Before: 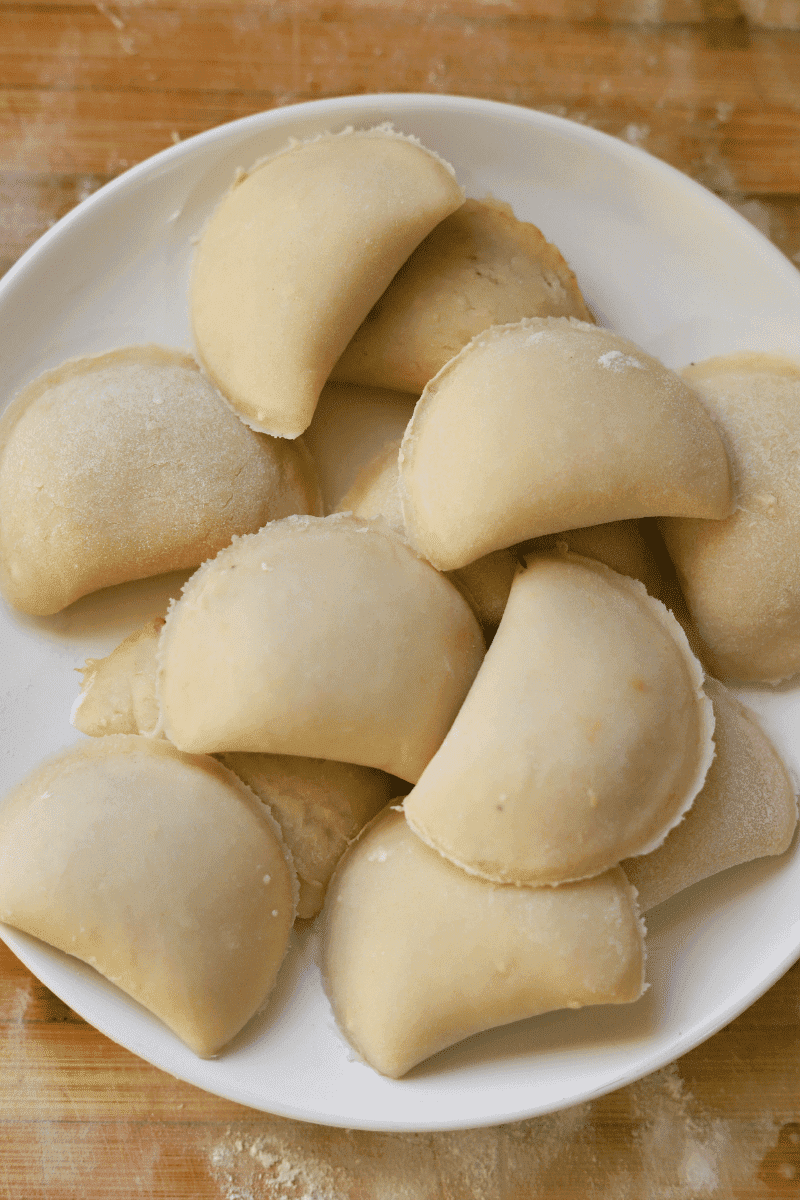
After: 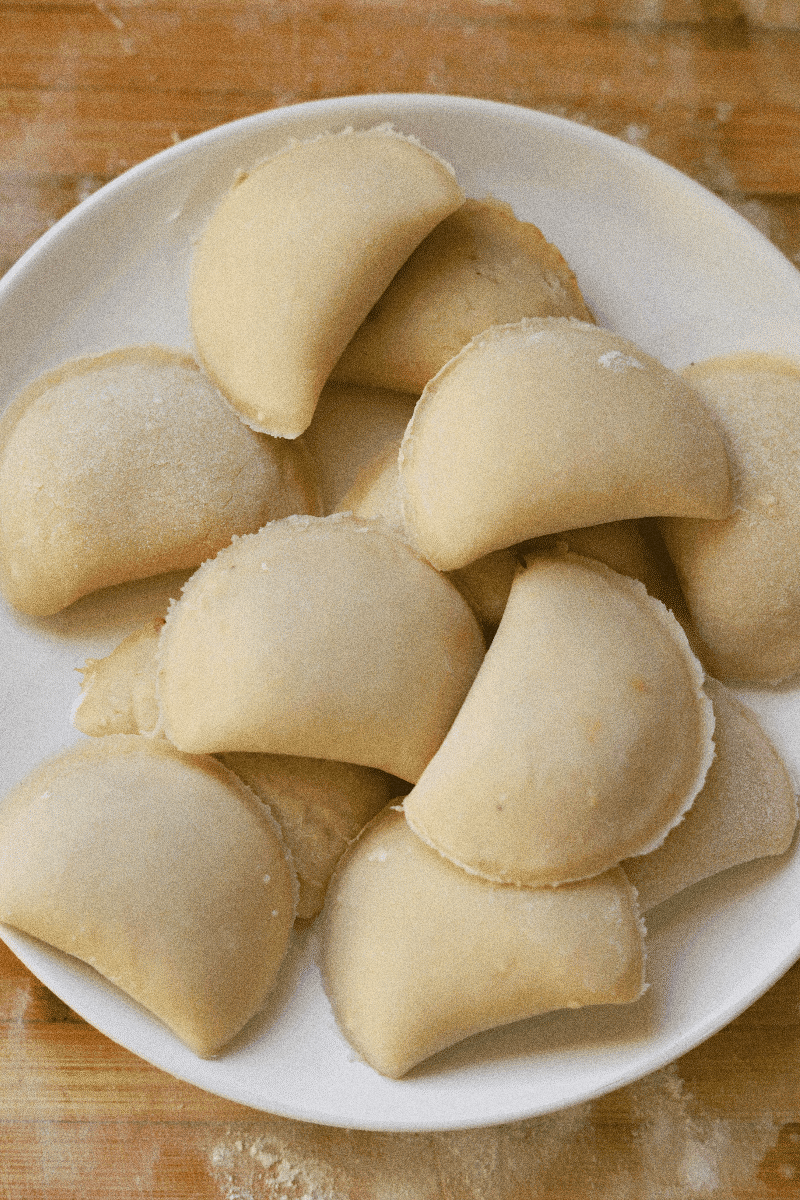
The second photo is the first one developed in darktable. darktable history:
exposure: compensate highlight preservation false
grain: coarseness 0.09 ISO, strength 40%
